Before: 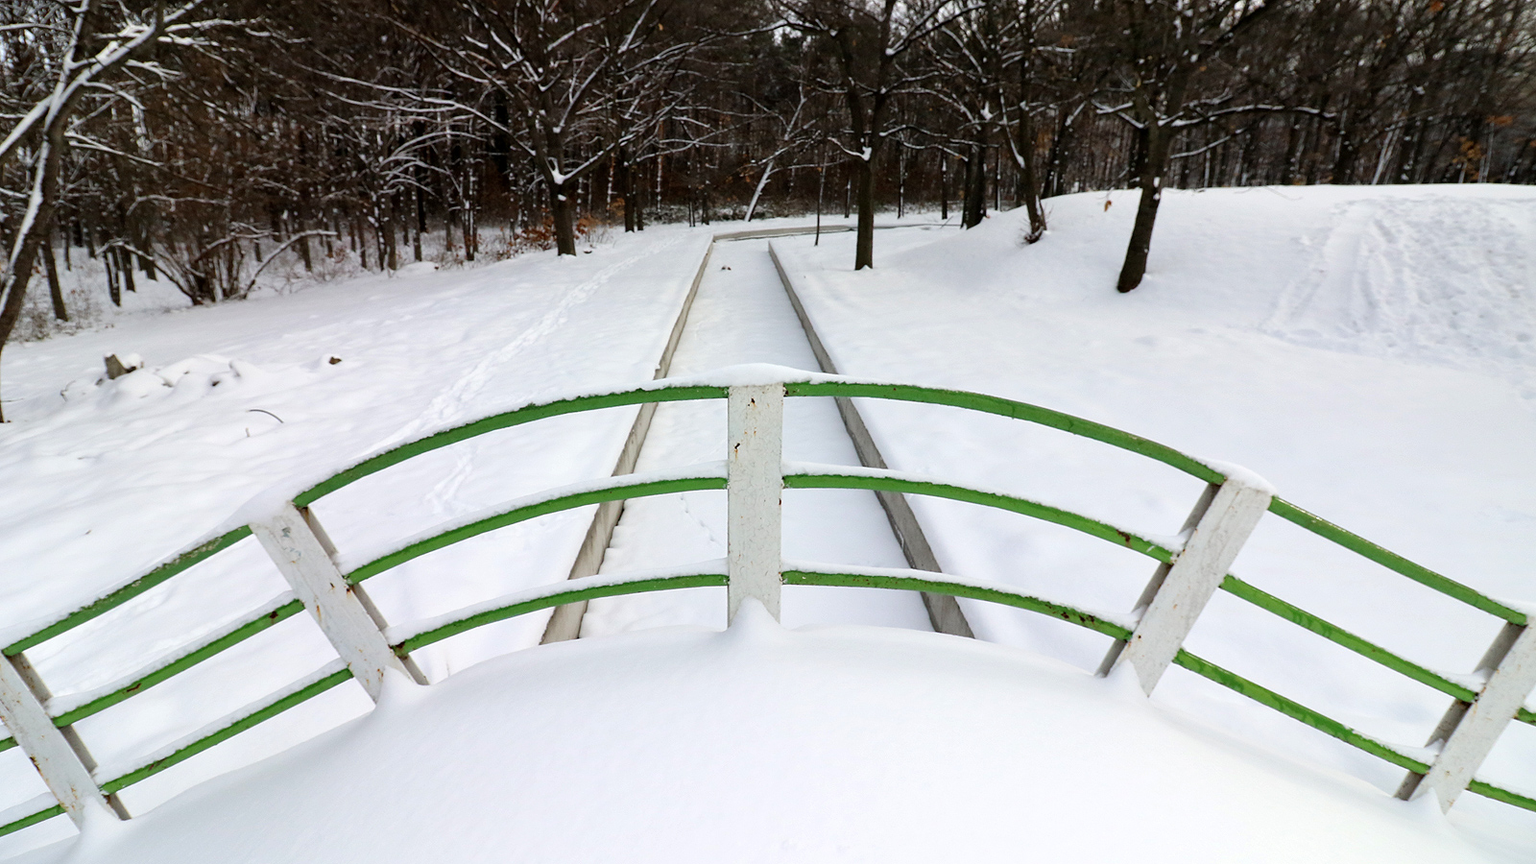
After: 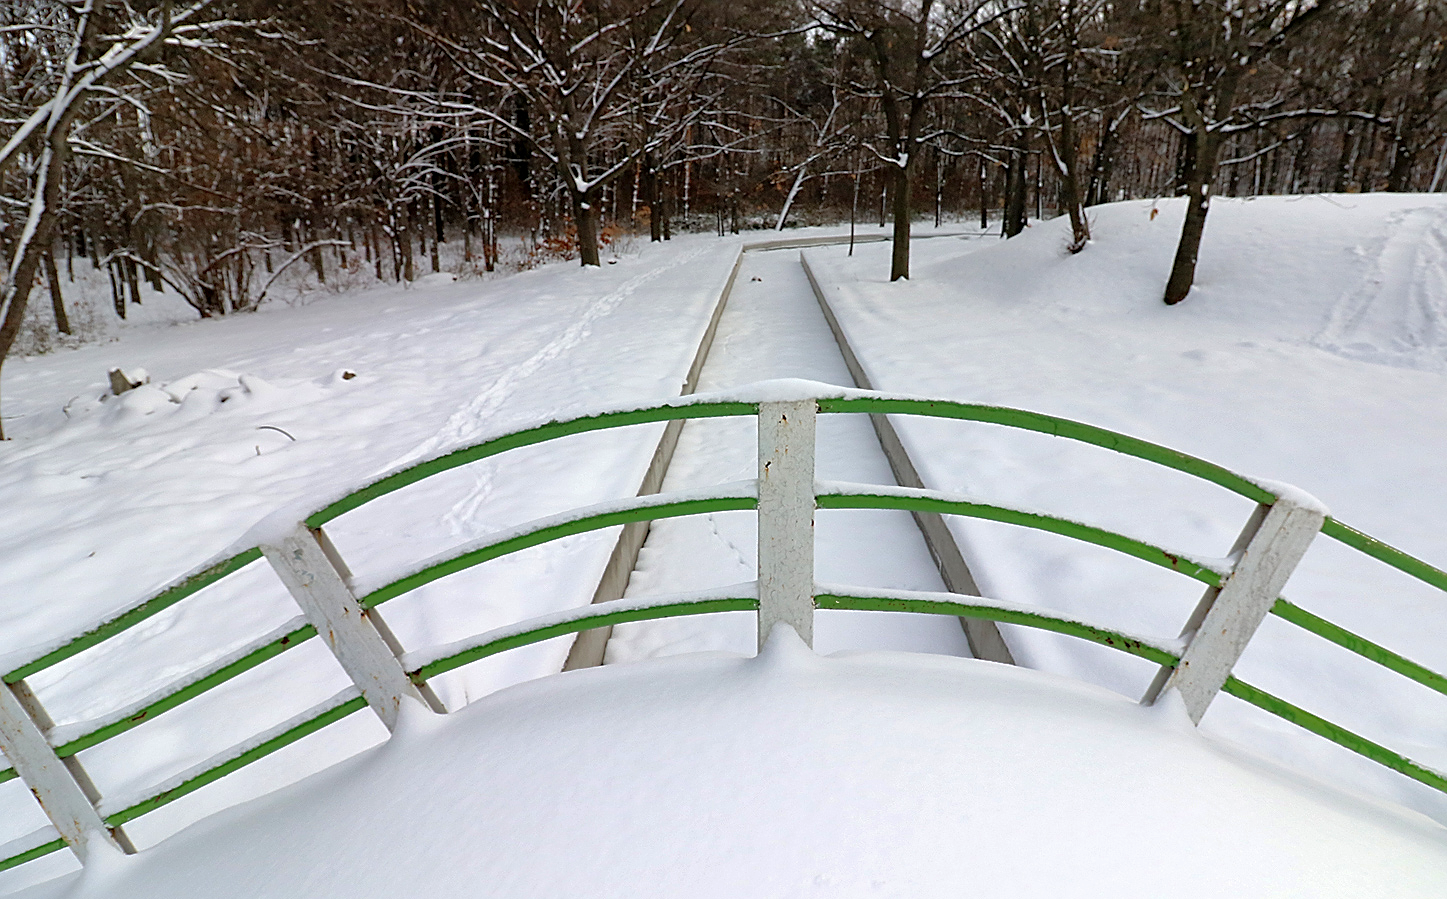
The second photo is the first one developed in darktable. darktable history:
shadows and highlights: on, module defaults
crop: right 9.509%, bottom 0.031%
sharpen: on, module defaults
